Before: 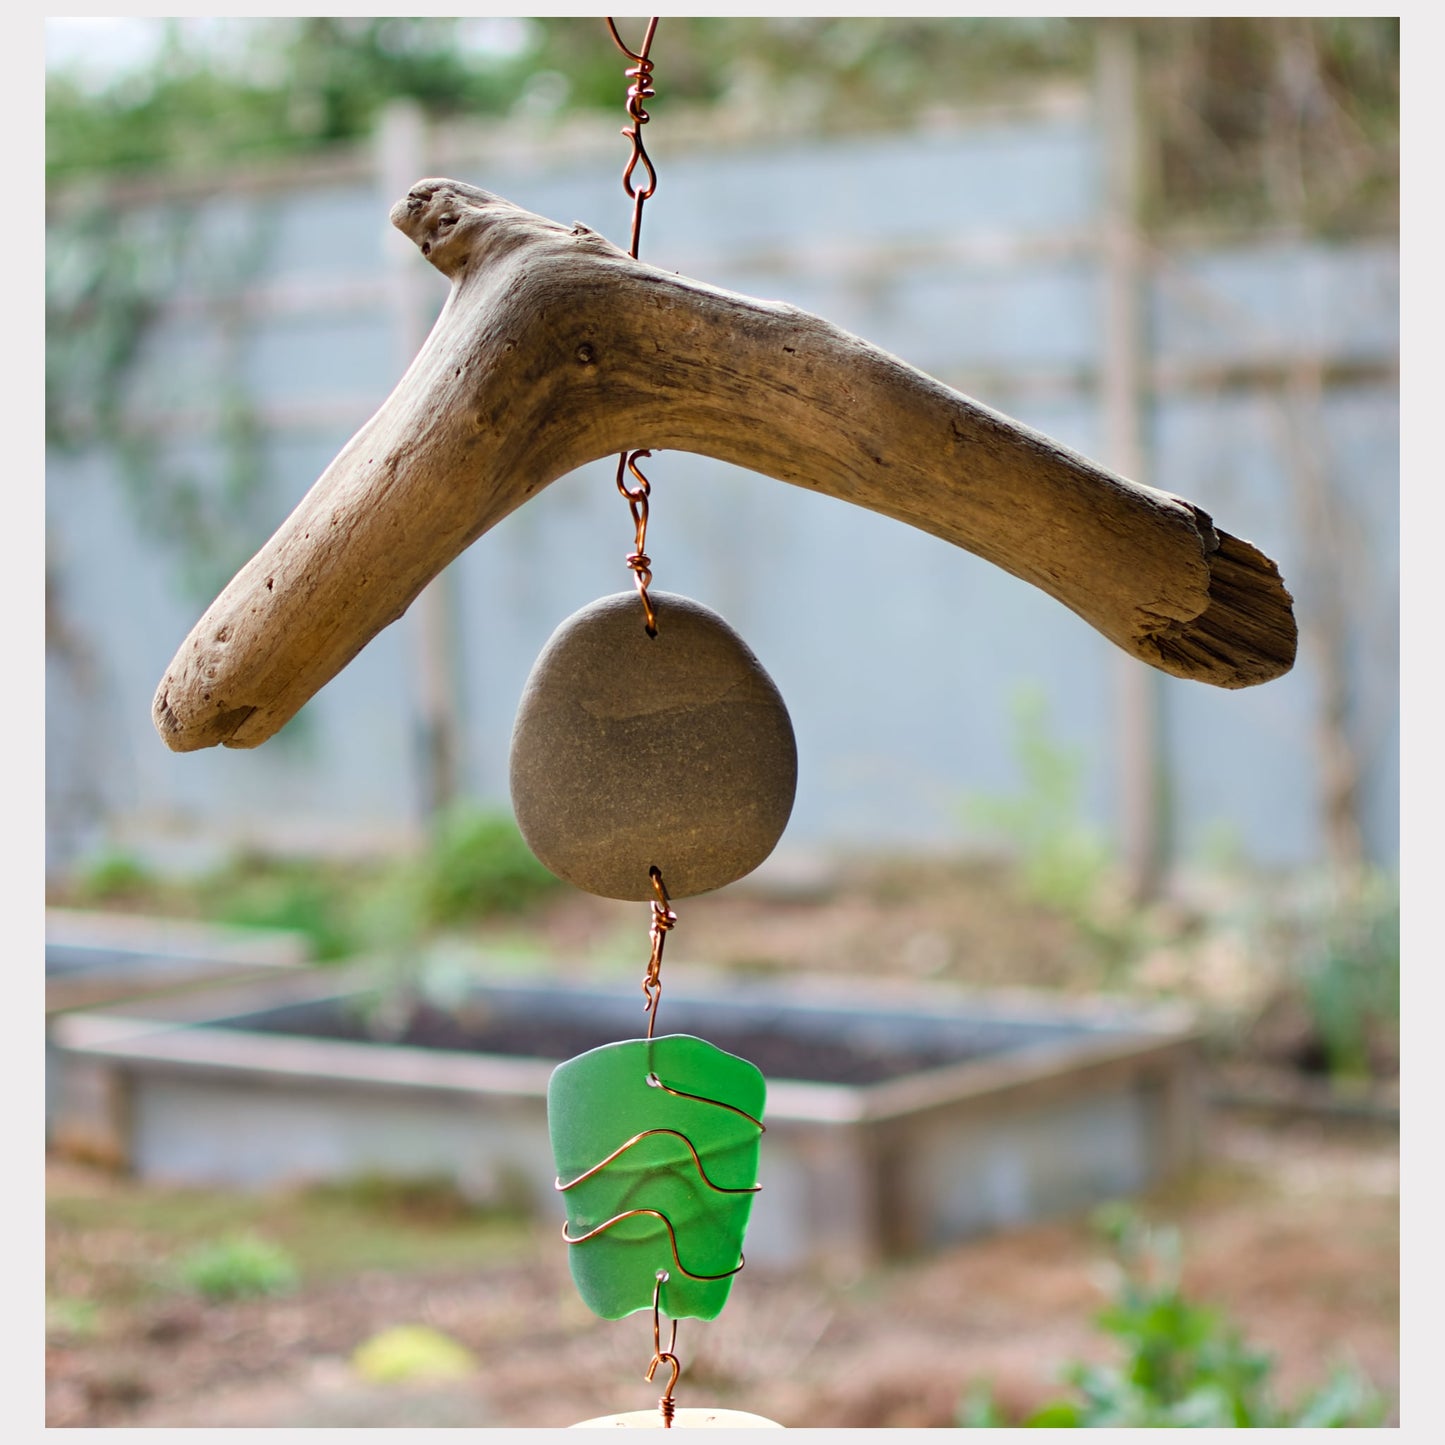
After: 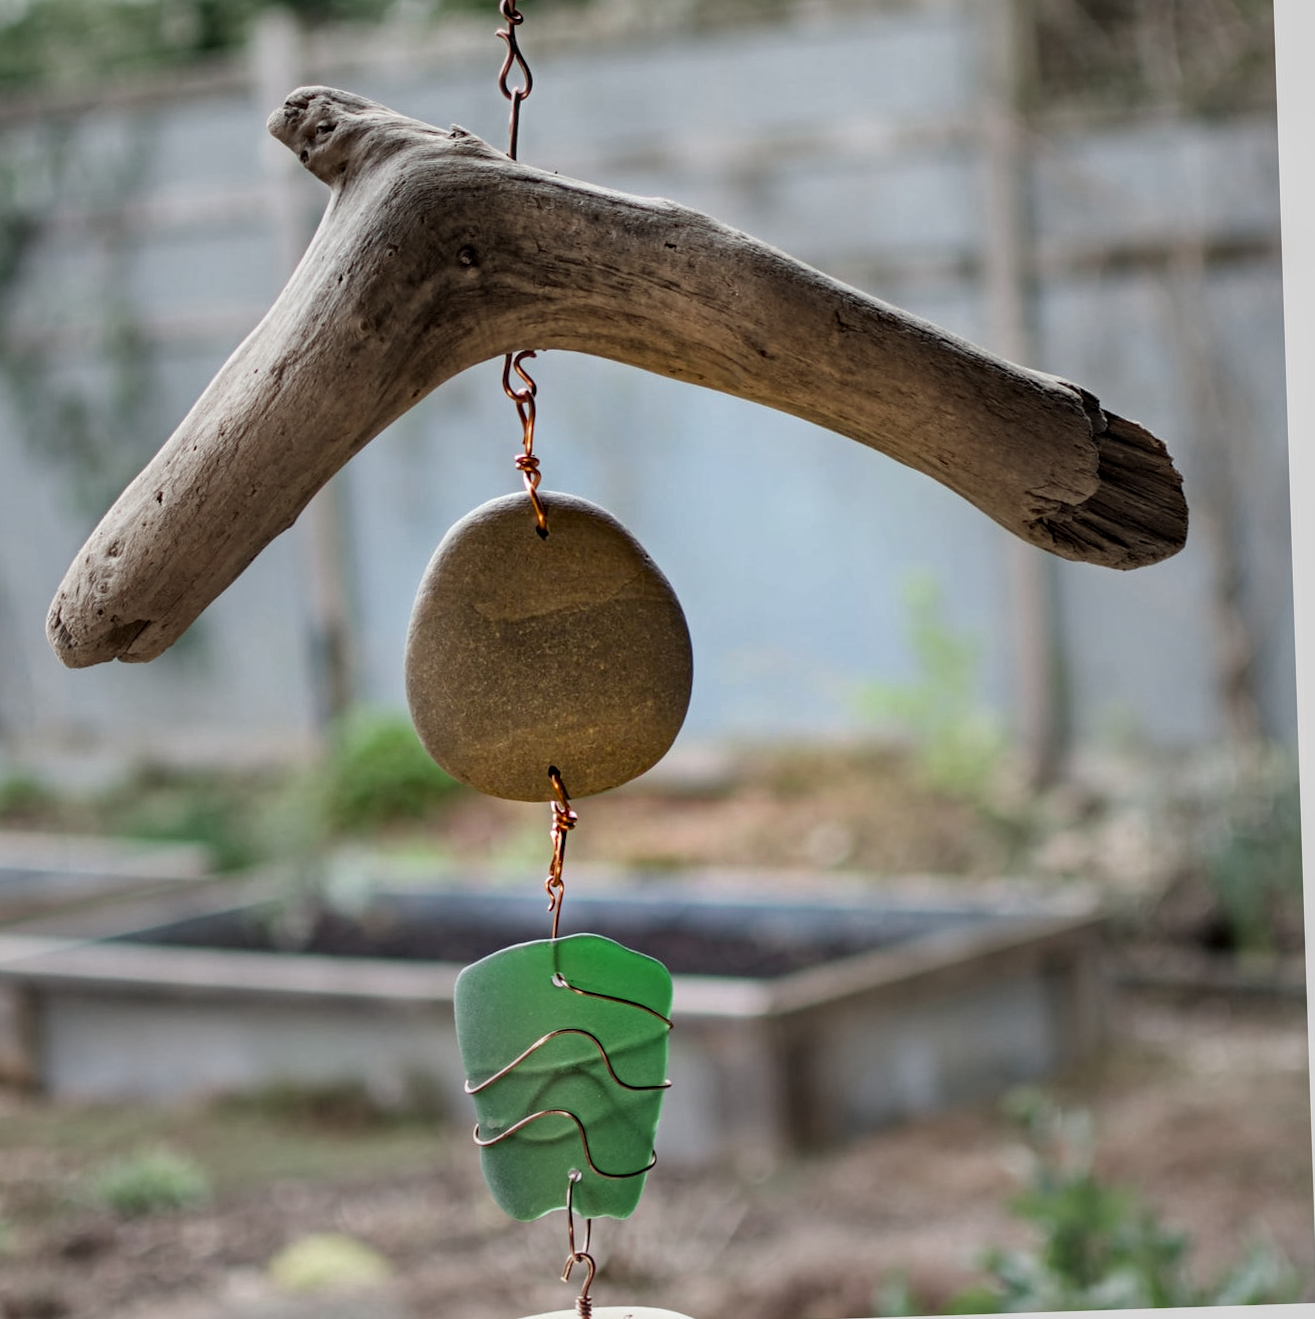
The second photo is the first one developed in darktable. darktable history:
crop and rotate: angle 1.92°, left 5.984%, top 5.685%
haze removal: compatibility mode true, adaptive false
local contrast: detail 130%
vignetting: fall-off start 30.45%, fall-off radius 33.47%, brightness -0.262
